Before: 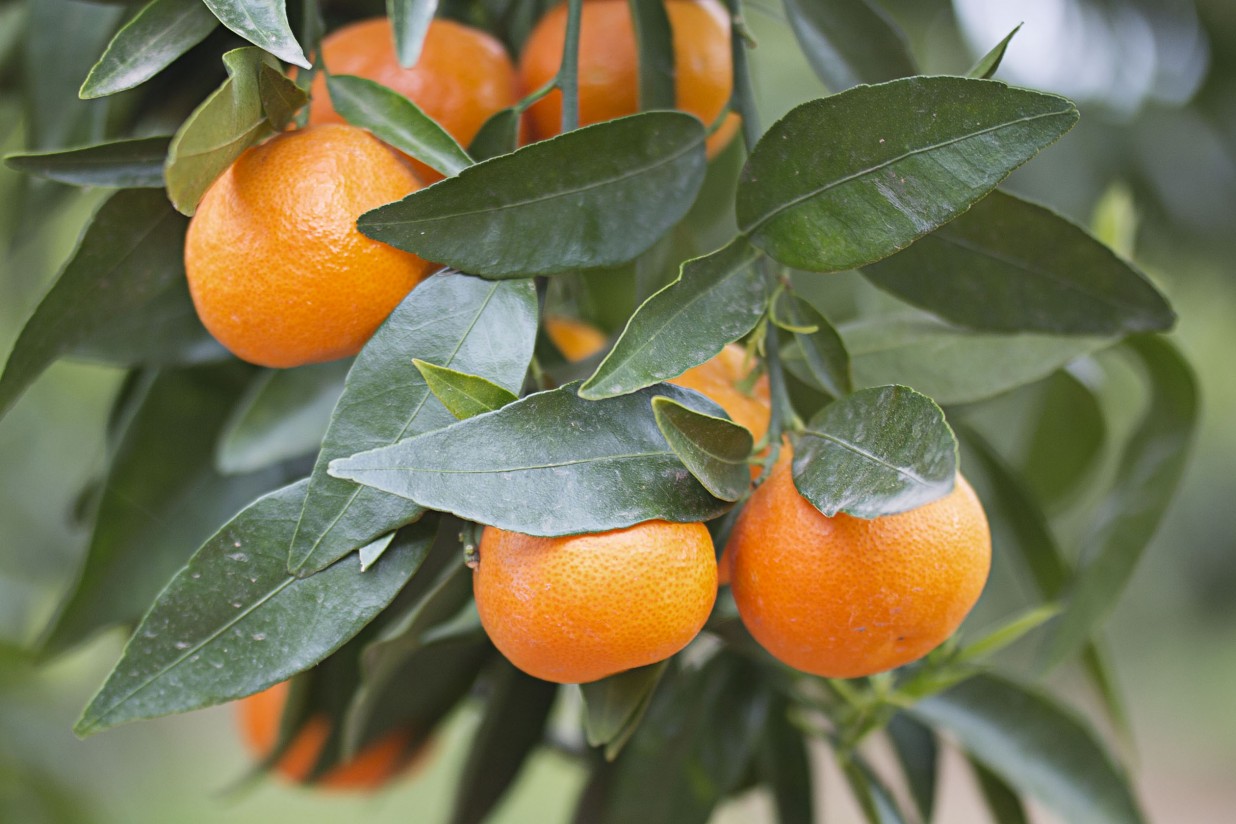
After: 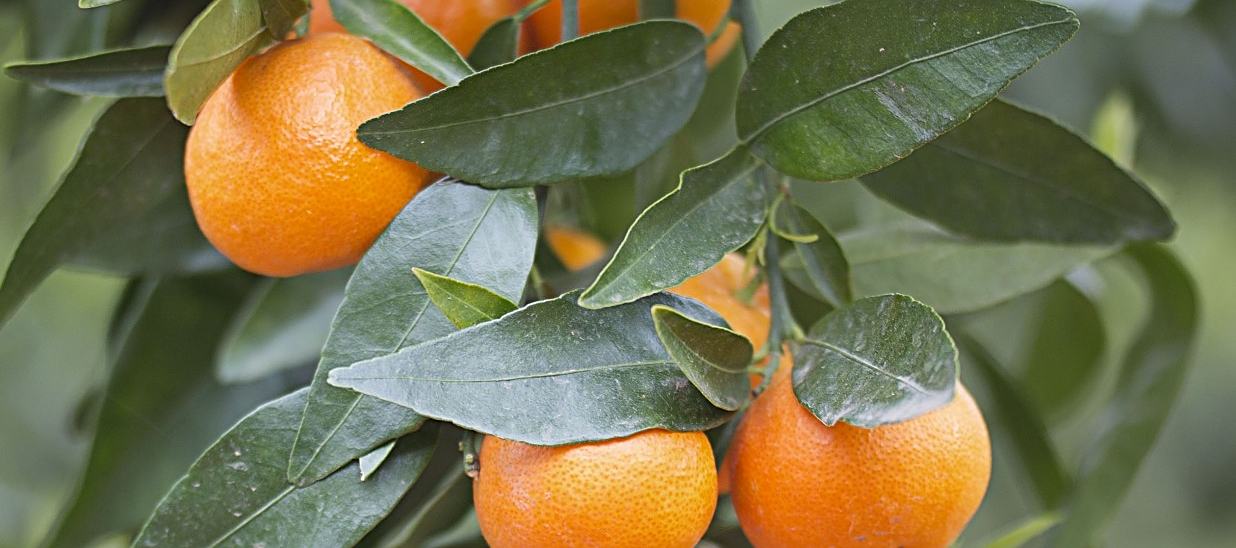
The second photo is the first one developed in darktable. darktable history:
crop: top 11.148%, bottom 22.335%
sharpen: on, module defaults
